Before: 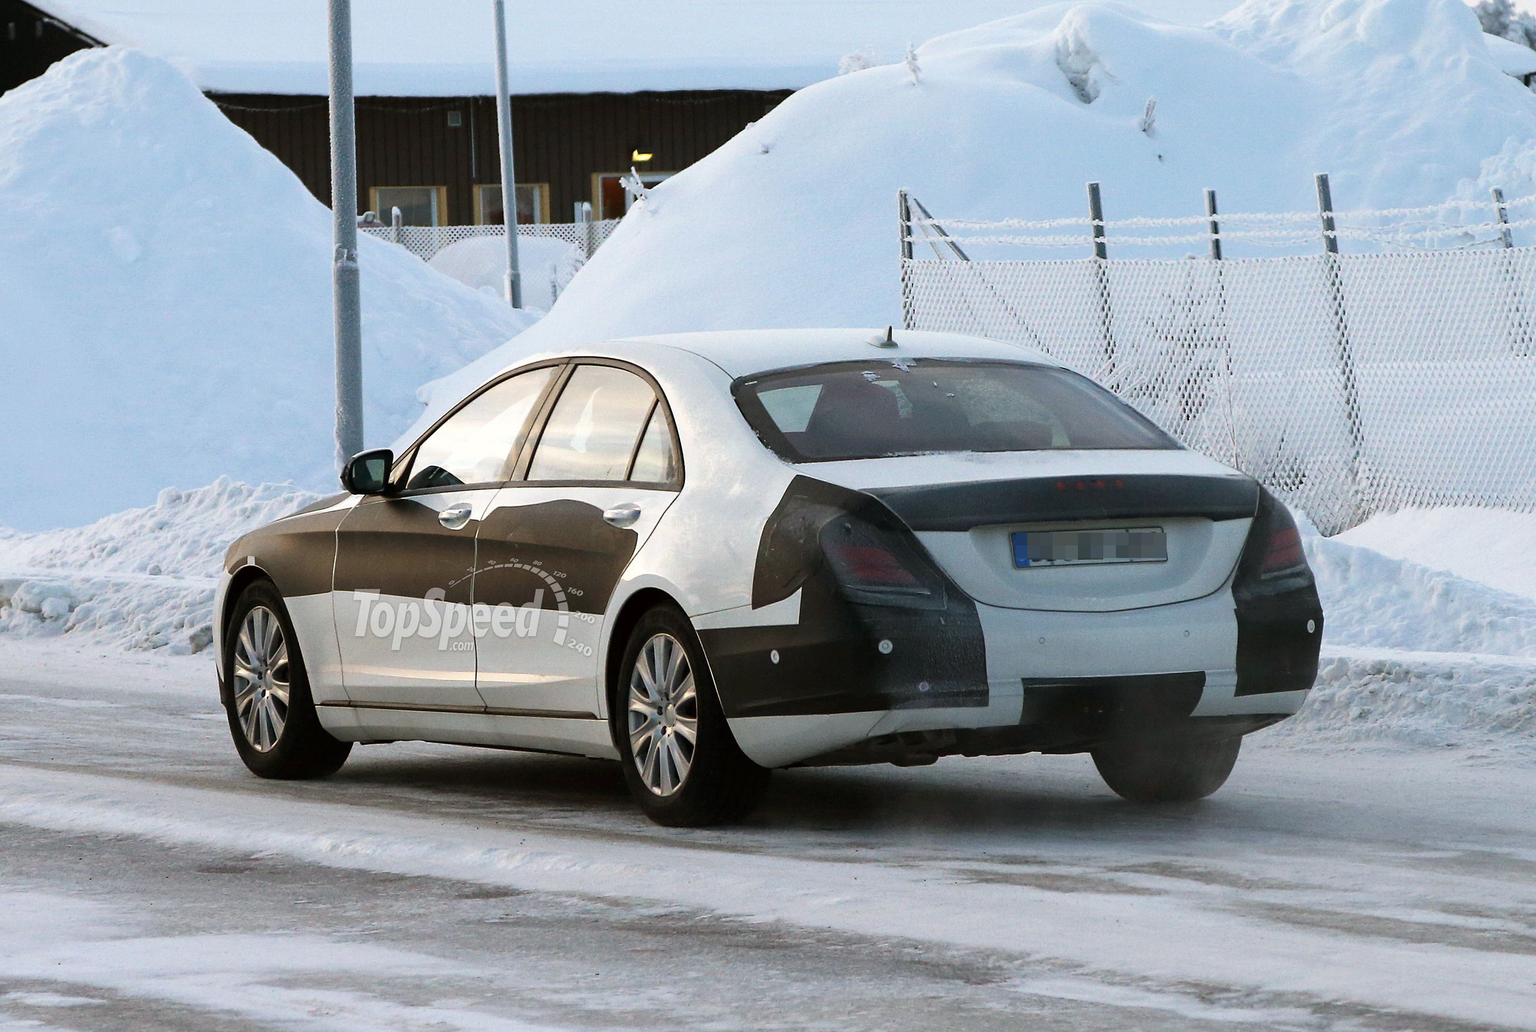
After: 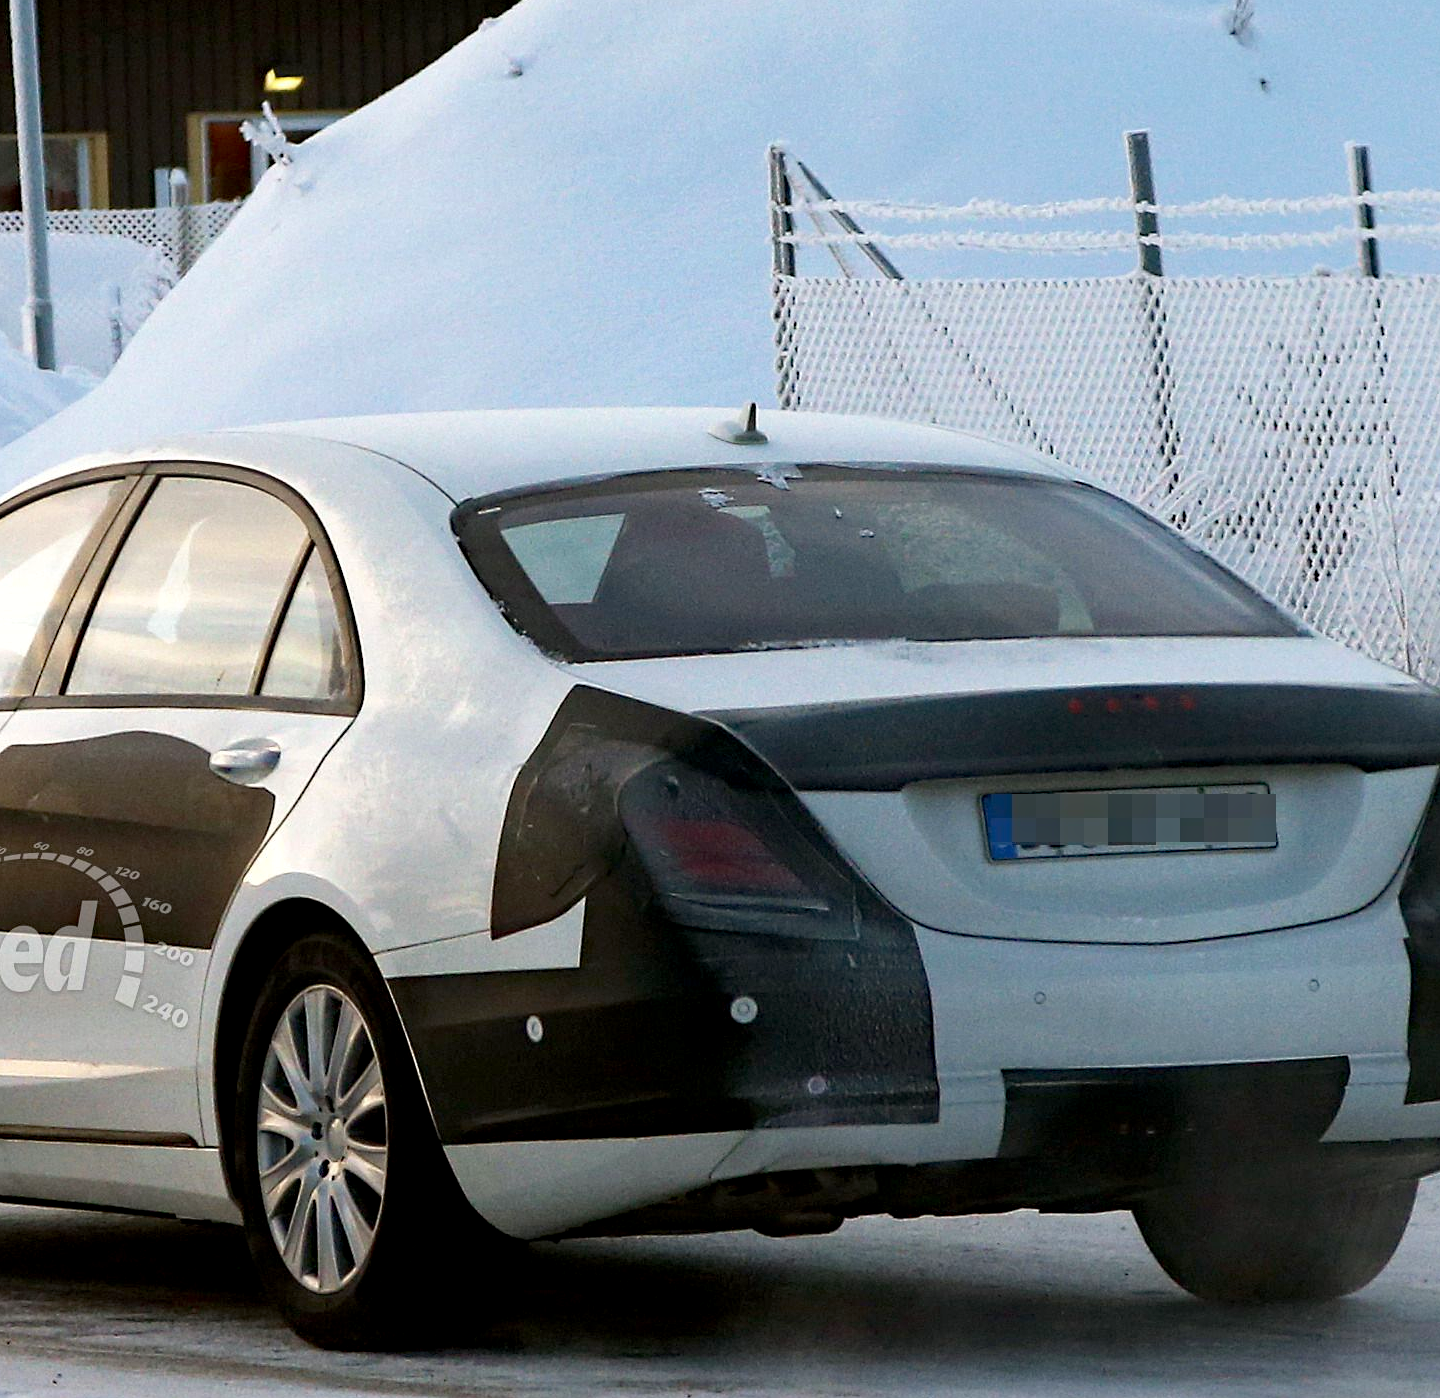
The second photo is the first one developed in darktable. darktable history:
exposure: black level correction 0.005, exposure 0.015 EV, compensate highlight preservation false
crop: left 32.079%, top 10.993%, right 18.369%, bottom 17.398%
haze removal: compatibility mode true, adaptive false
